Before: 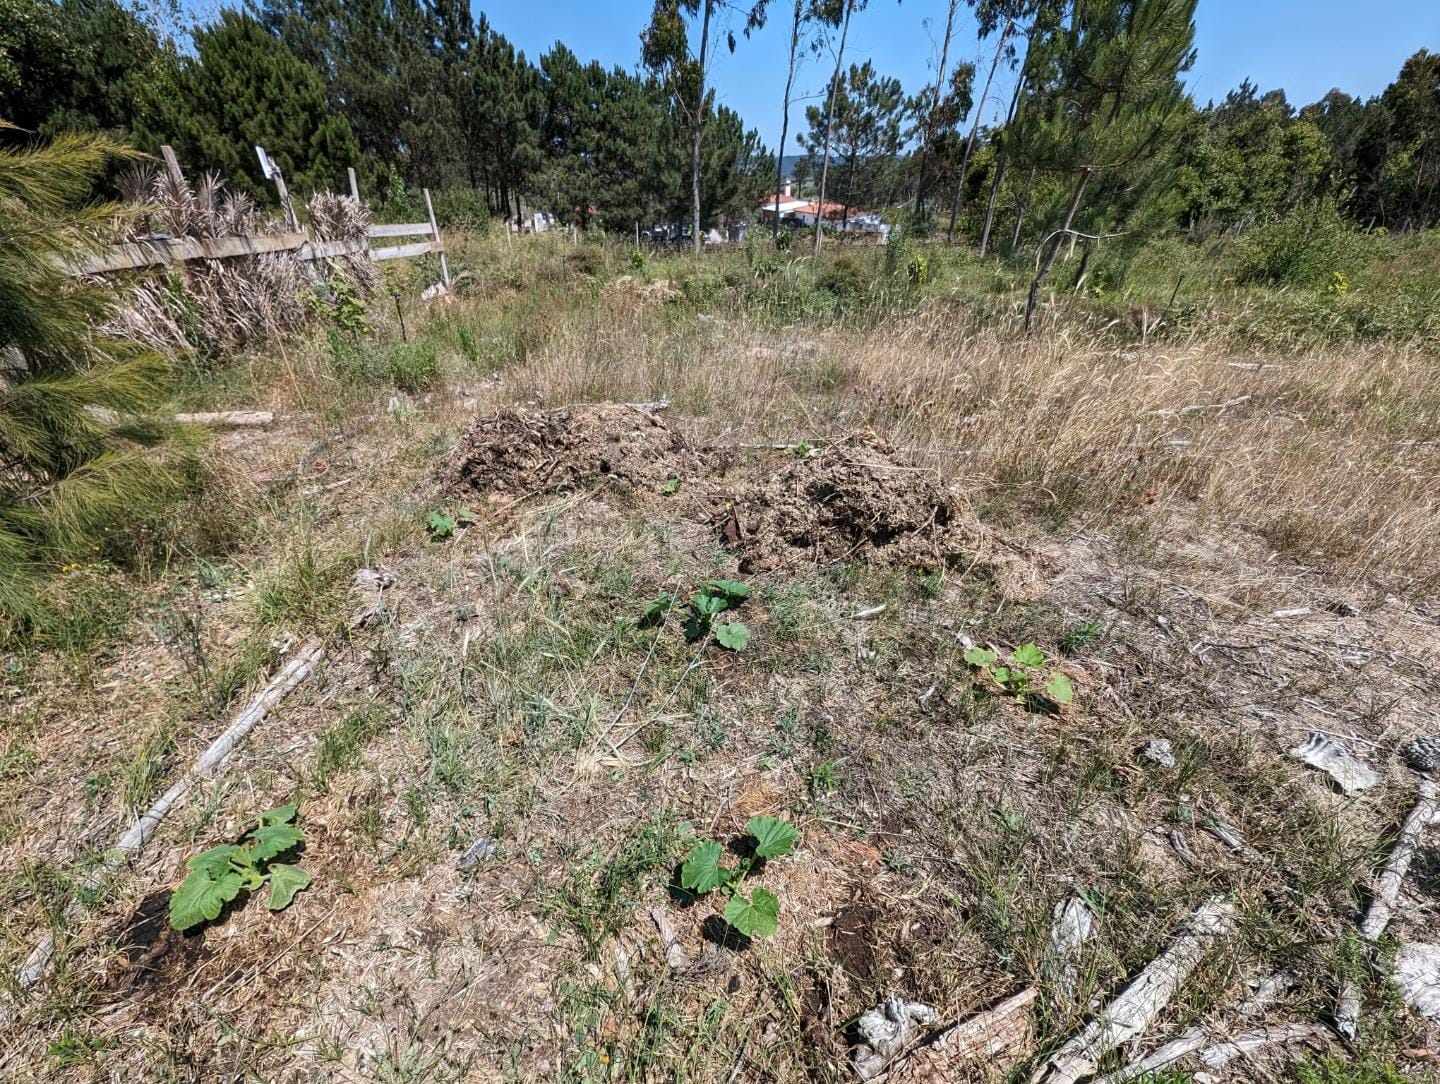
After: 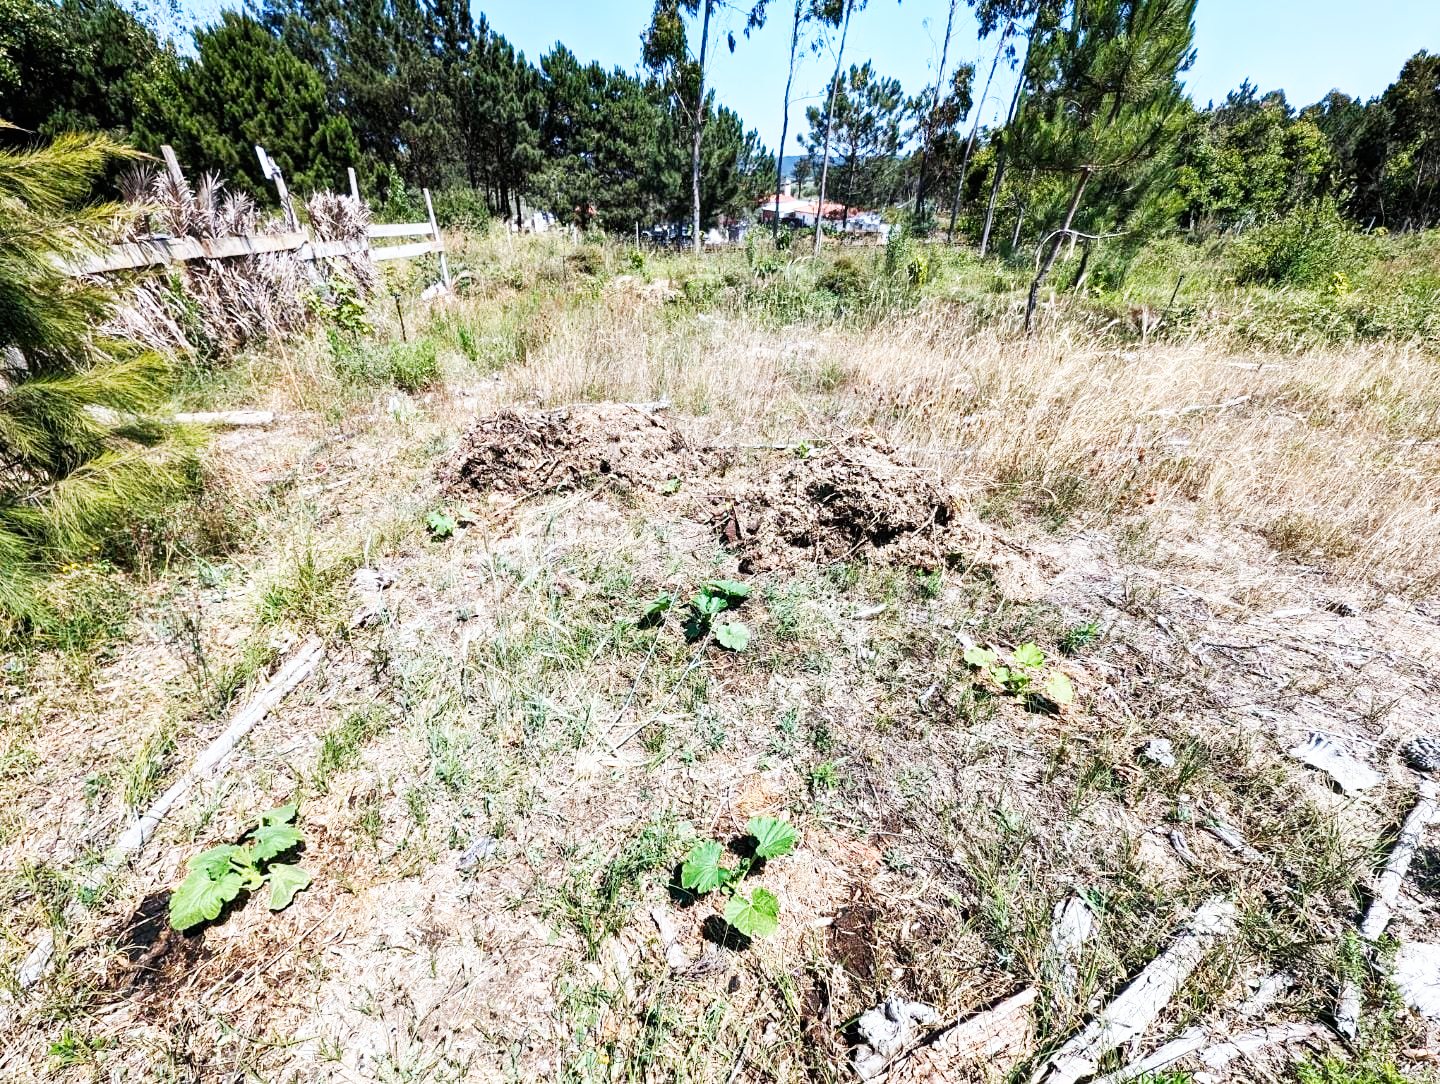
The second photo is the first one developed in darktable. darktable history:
base curve: curves: ch0 [(0, 0) (0.007, 0.004) (0.027, 0.03) (0.046, 0.07) (0.207, 0.54) (0.442, 0.872) (0.673, 0.972) (1, 1)], preserve colors none
white balance: red 0.967, blue 1.049
